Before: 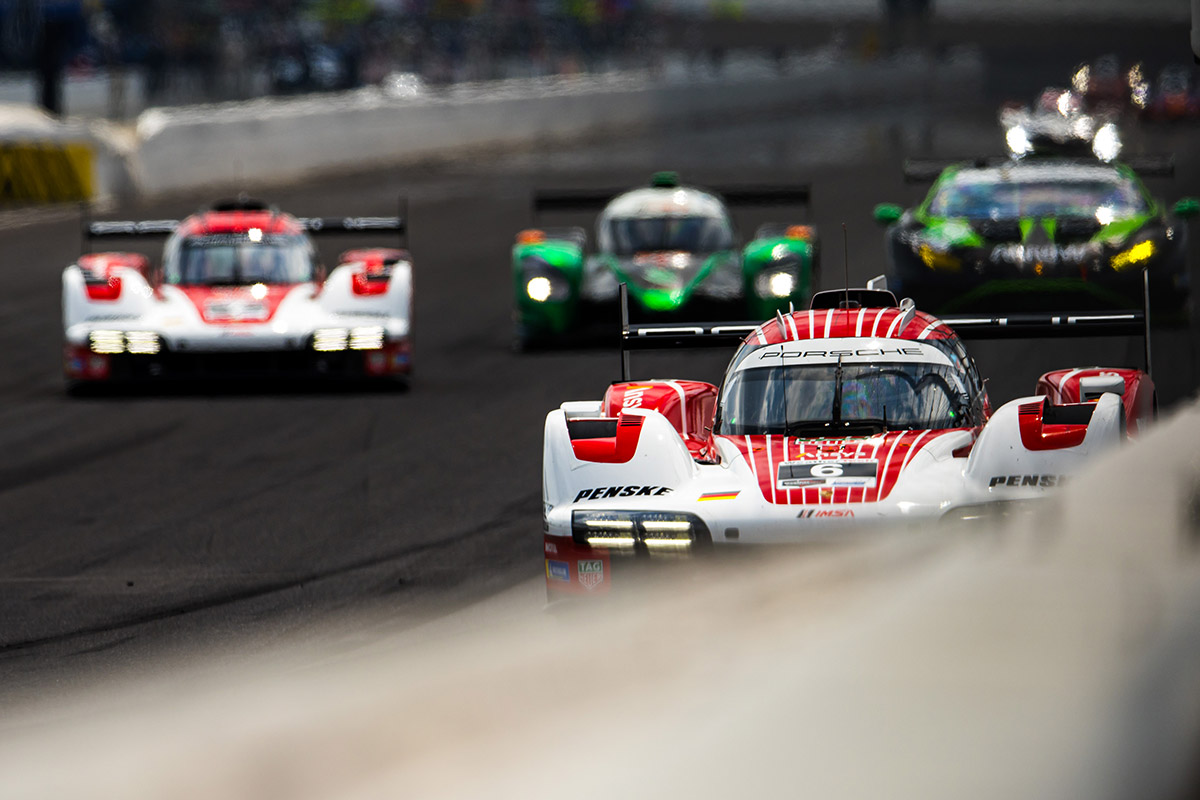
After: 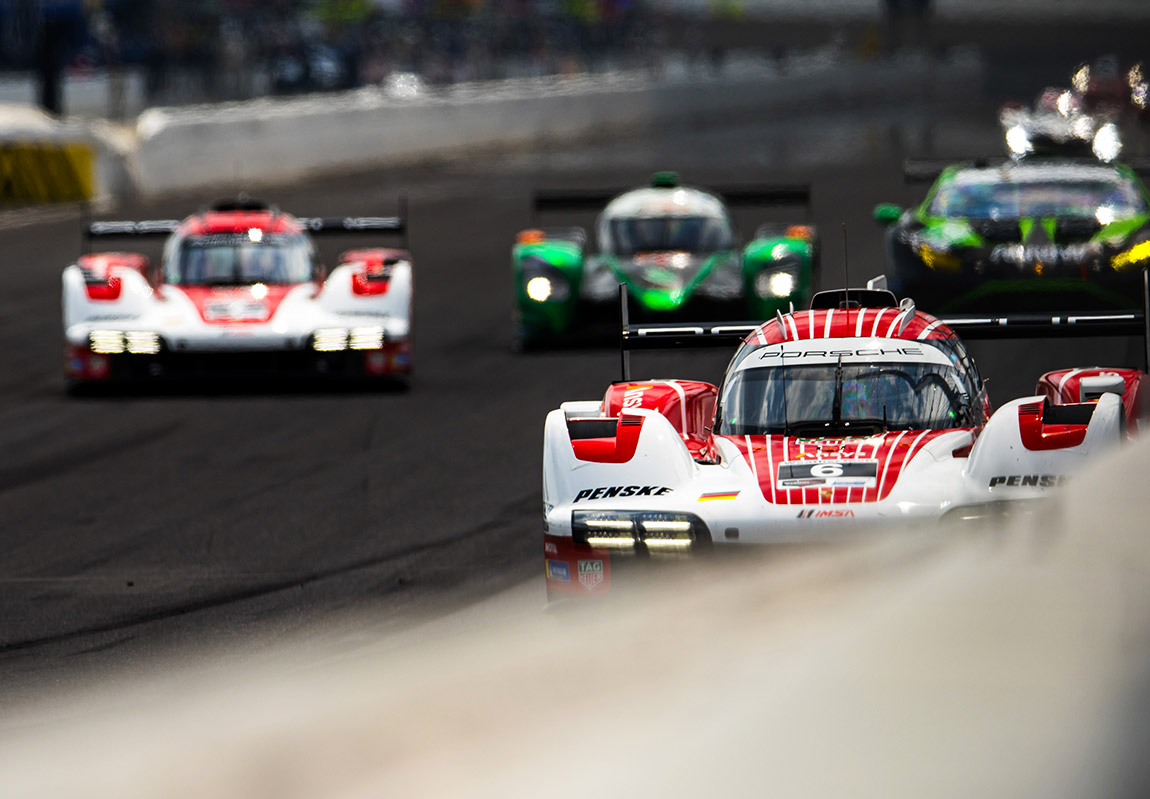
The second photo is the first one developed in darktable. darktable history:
contrast brightness saturation: contrast 0.1, brightness 0.02, saturation 0.02
crop: right 4.126%, bottom 0.031%
